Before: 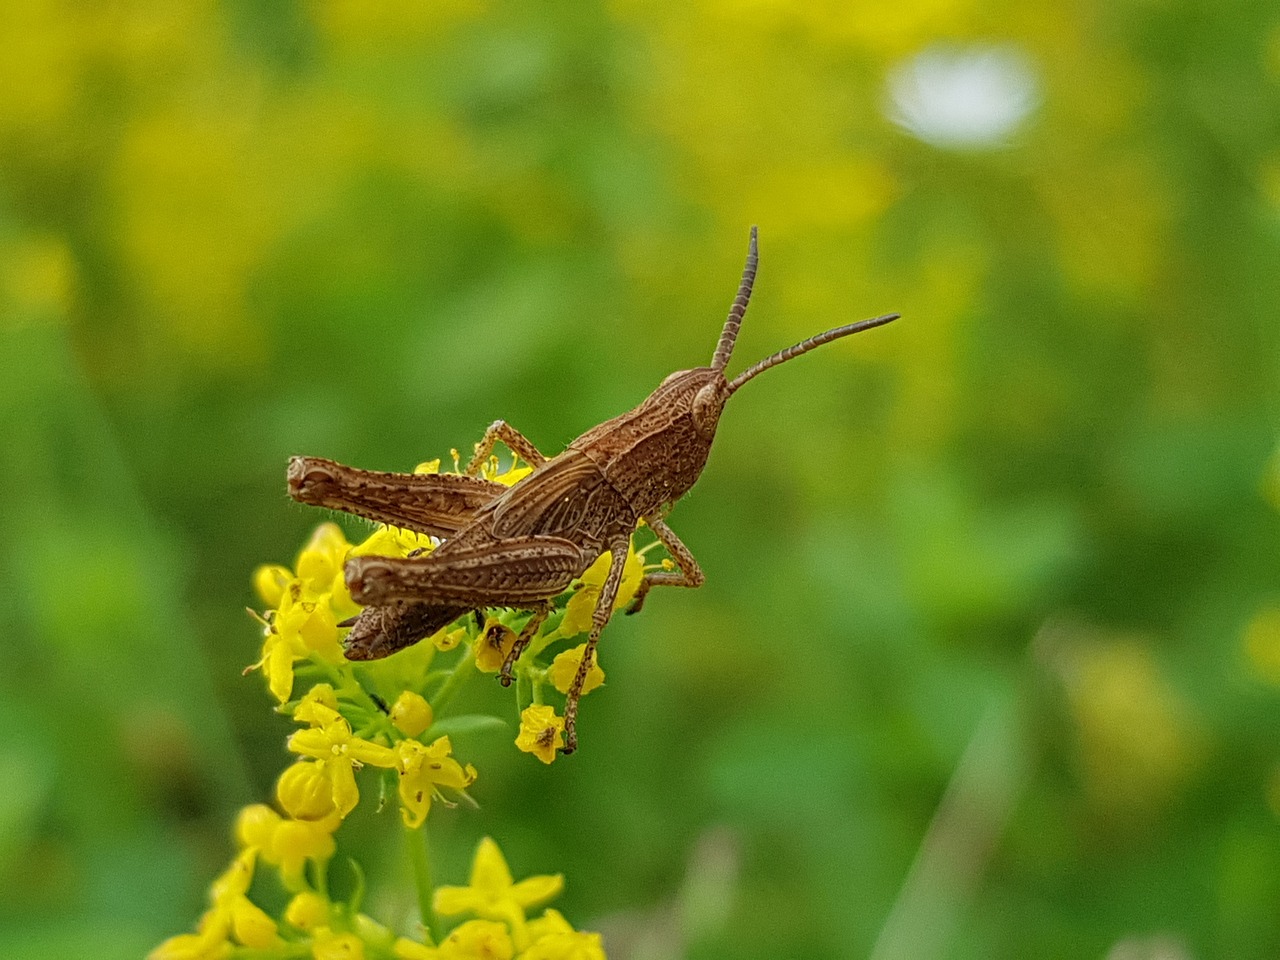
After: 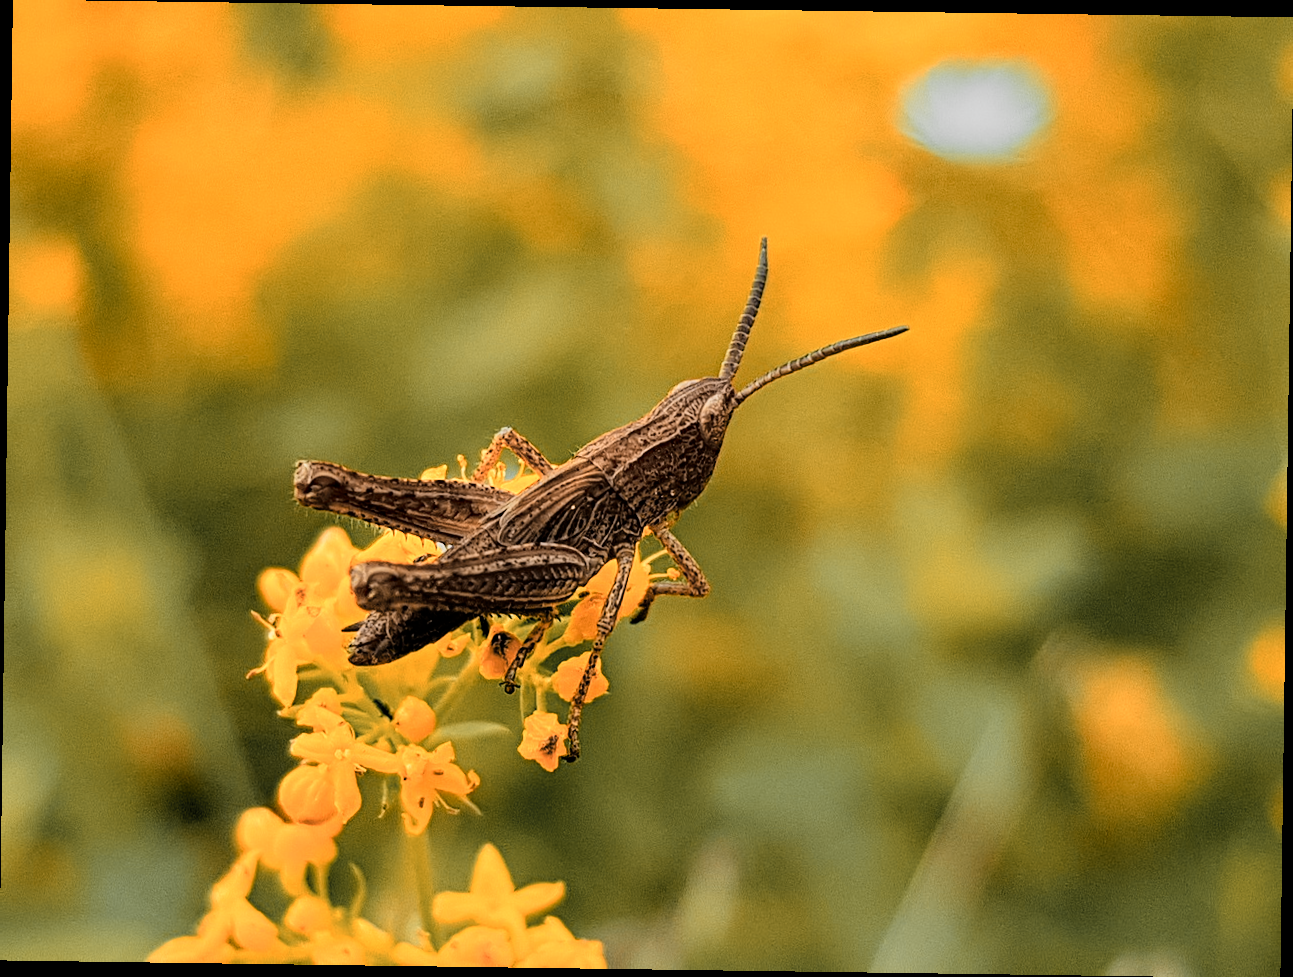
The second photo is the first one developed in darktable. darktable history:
local contrast: mode bilateral grid, contrast 20, coarseness 50, detail 102%, midtone range 0.2
color zones: curves: ch0 [(0.009, 0.528) (0.136, 0.6) (0.255, 0.586) (0.39, 0.528) (0.522, 0.584) (0.686, 0.736) (0.849, 0.561)]; ch1 [(0.045, 0.781) (0.14, 0.416) (0.257, 0.695) (0.442, 0.032) (0.738, 0.338) (0.818, 0.632) (0.891, 0.741) (1, 0.704)]; ch2 [(0, 0.667) (0.141, 0.52) (0.26, 0.37) (0.474, 0.432) (0.743, 0.286)]
rotate and perspective: rotation 0.8°, automatic cropping off
filmic rgb: black relative exposure -5 EV, hardness 2.88, contrast 1.3, highlights saturation mix -30%
